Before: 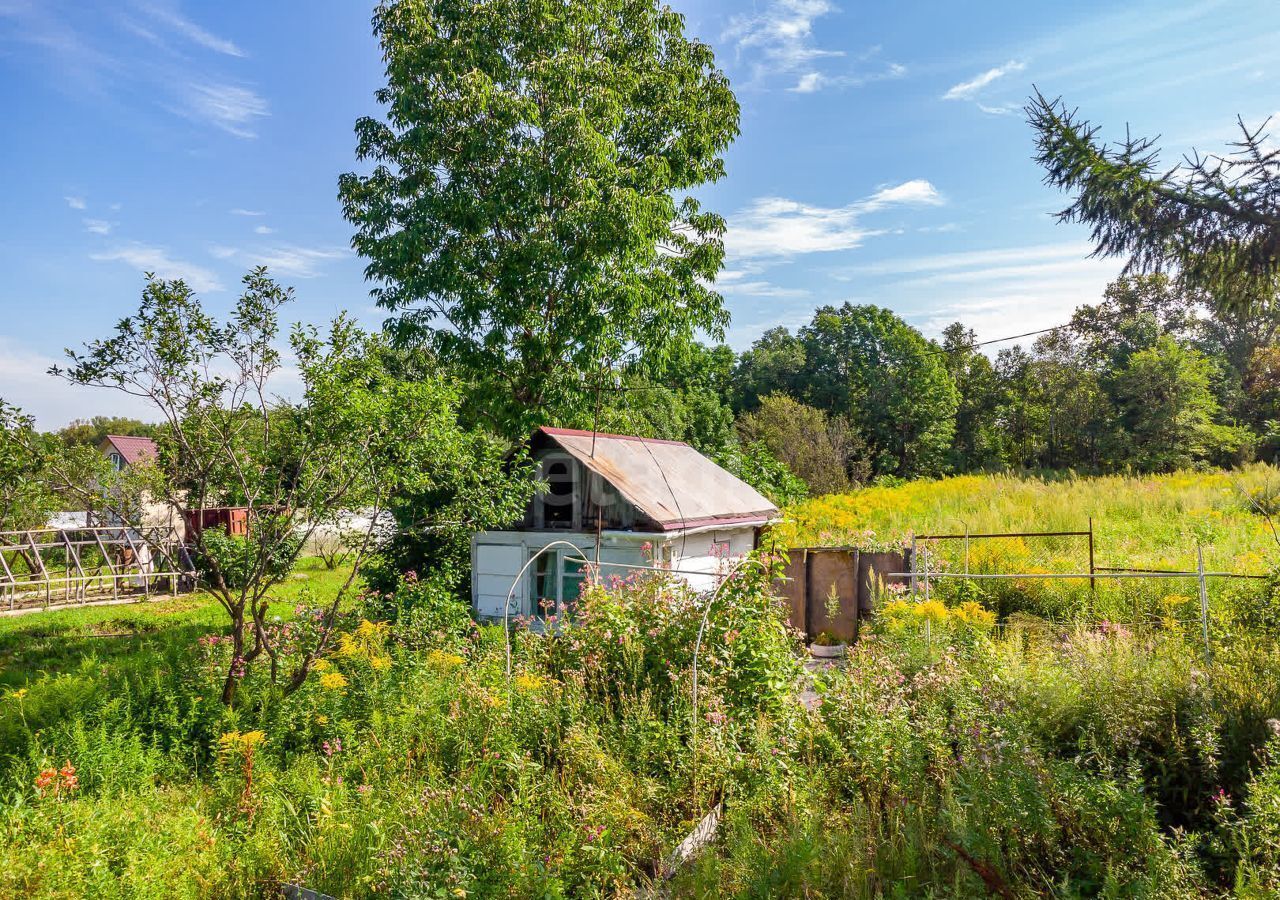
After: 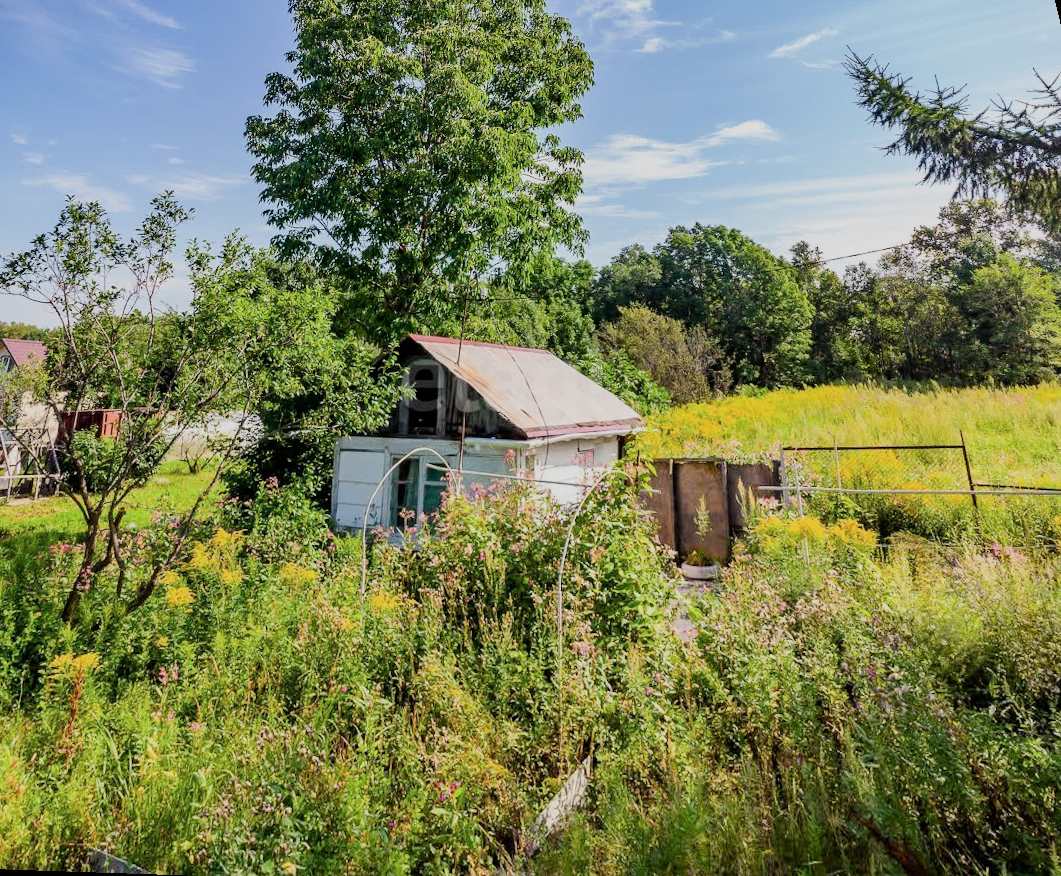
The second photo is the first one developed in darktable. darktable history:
contrast brightness saturation: contrast 0.15, brightness 0.05
rotate and perspective: rotation 0.72°, lens shift (vertical) -0.352, lens shift (horizontal) -0.051, crop left 0.152, crop right 0.859, crop top 0.019, crop bottom 0.964
filmic rgb: black relative exposure -7.32 EV, white relative exposure 5.09 EV, hardness 3.2
